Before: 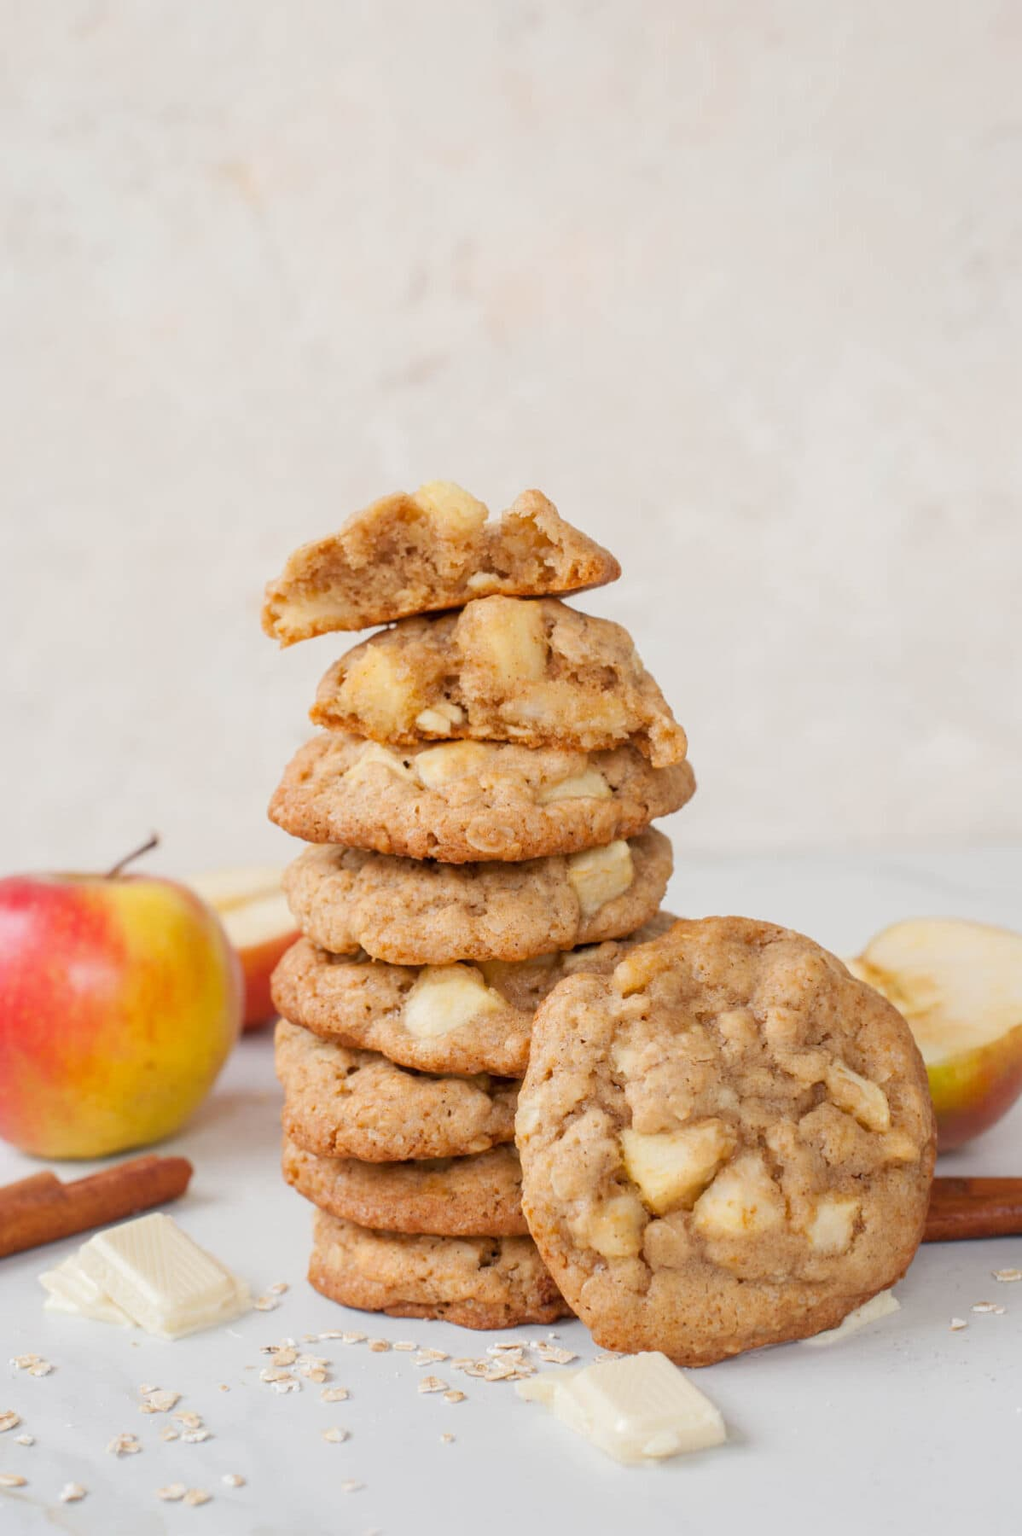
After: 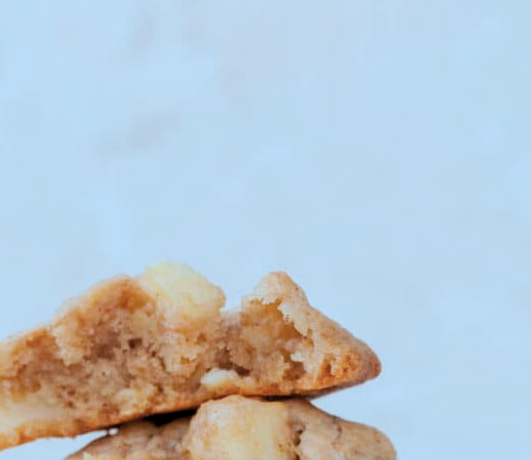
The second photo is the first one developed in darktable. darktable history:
levels: levels [0.026, 0.507, 0.987]
filmic rgb: middle gray luminance 9.31%, black relative exposure -10.64 EV, white relative exposure 3.45 EV, target black luminance 0%, hardness 5.97, latitude 59.63%, contrast 1.093, highlights saturation mix 4.14%, shadows ↔ highlights balance 28.57%
crop: left 28.971%, top 16.818%, right 26.675%, bottom 57.597%
color correction: highlights a* -9.15, highlights b* -22.37
